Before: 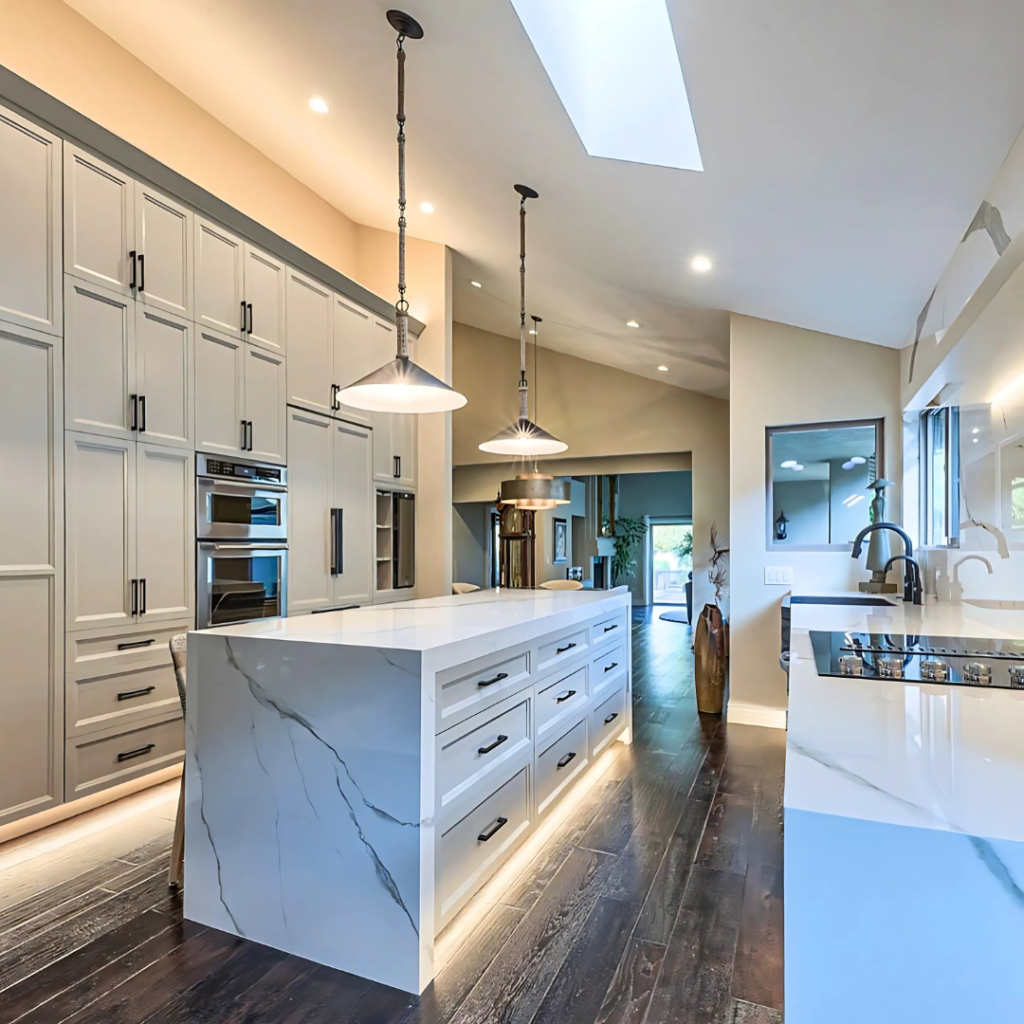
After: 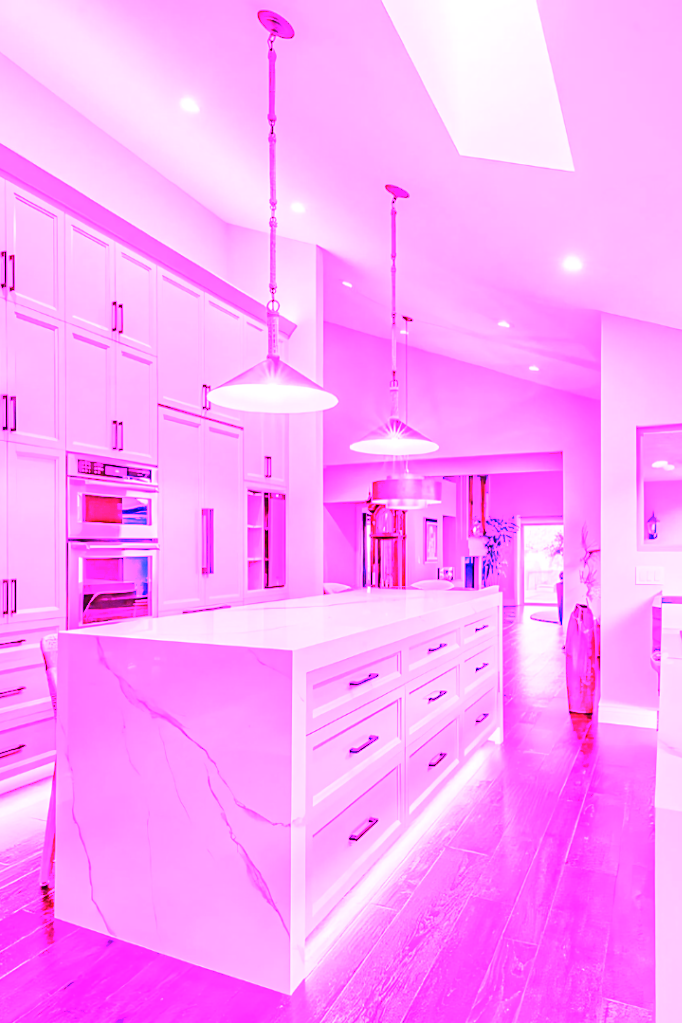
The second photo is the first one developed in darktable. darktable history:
crop and rotate: left 12.648%, right 20.685%
white balance: red 8, blue 8
